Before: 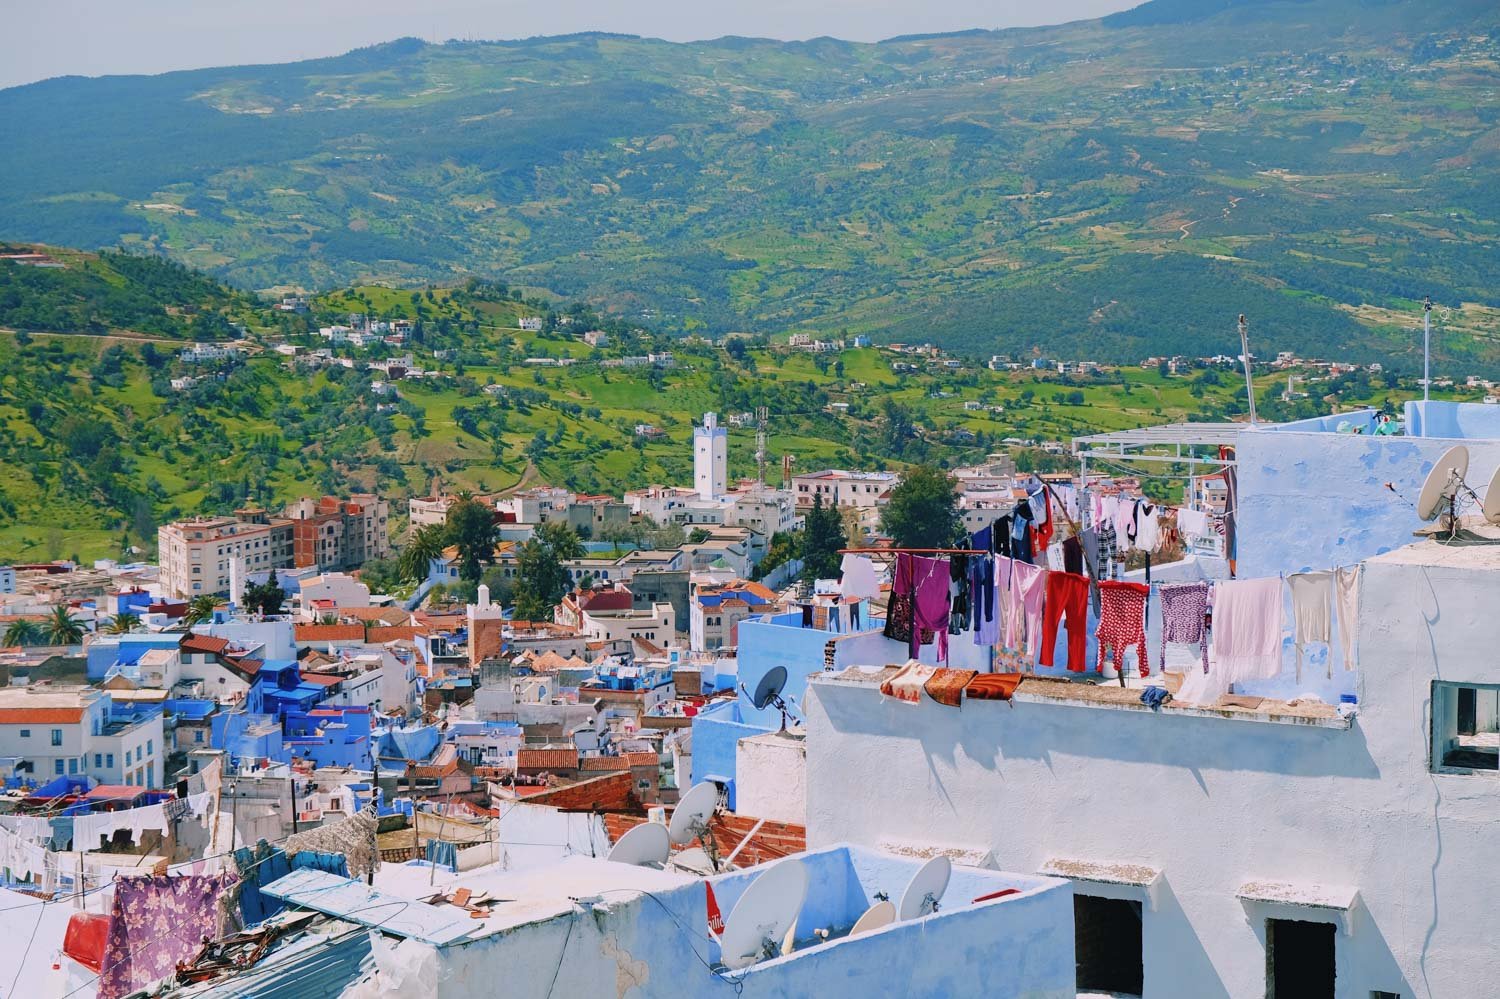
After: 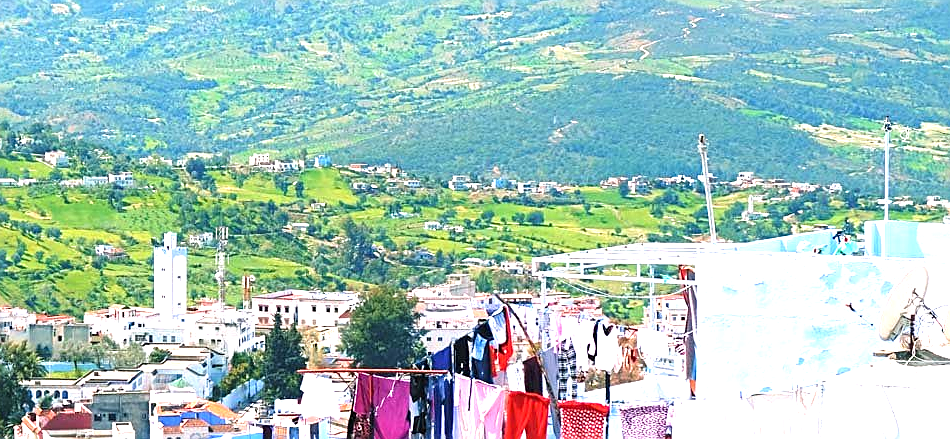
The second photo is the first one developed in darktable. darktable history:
crop: left 36.039%, top 18.038%, right 0.625%, bottom 37.93%
exposure: black level correction 0, exposure 1.104 EV, compensate highlight preservation false
sharpen: on, module defaults
tone equalizer: -8 EV -0.408 EV, -7 EV -0.368 EV, -6 EV -0.294 EV, -5 EV -0.258 EV, -3 EV 0.233 EV, -2 EV 0.36 EV, -1 EV 0.399 EV, +0 EV 0.435 EV, luminance estimator HSV value / RGB max
